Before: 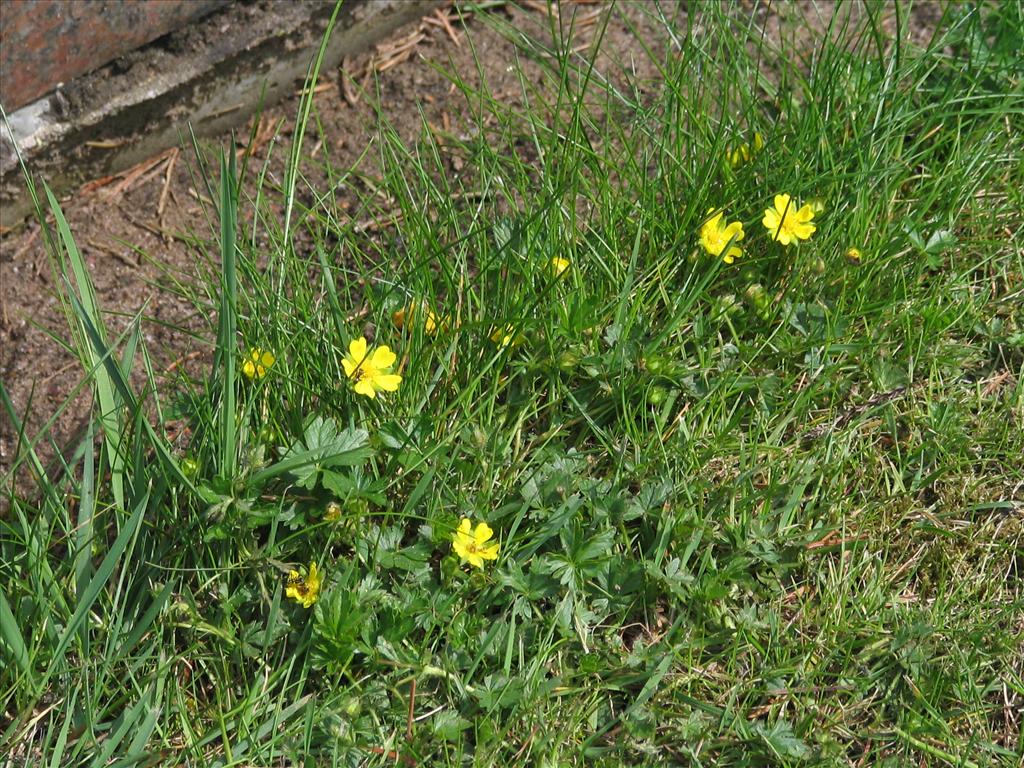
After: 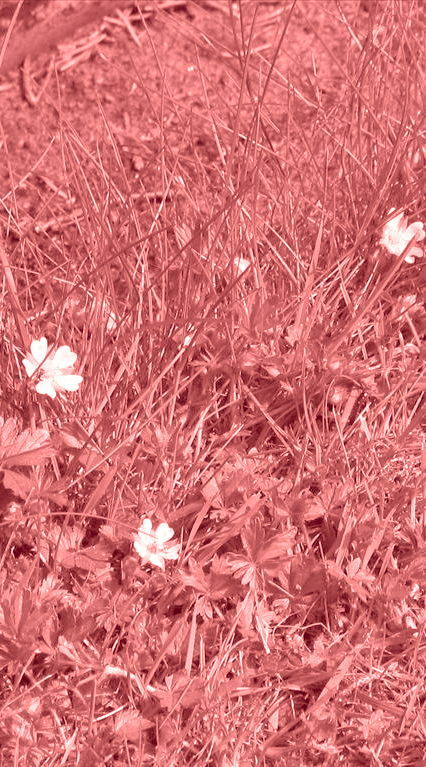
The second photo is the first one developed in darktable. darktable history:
rgb curve: curves: ch0 [(0, 0) (0.053, 0.068) (0.122, 0.128) (1, 1)]
crop: left 31.229%, right 27.105%
colorize: saturation 60%, source mix 100%
